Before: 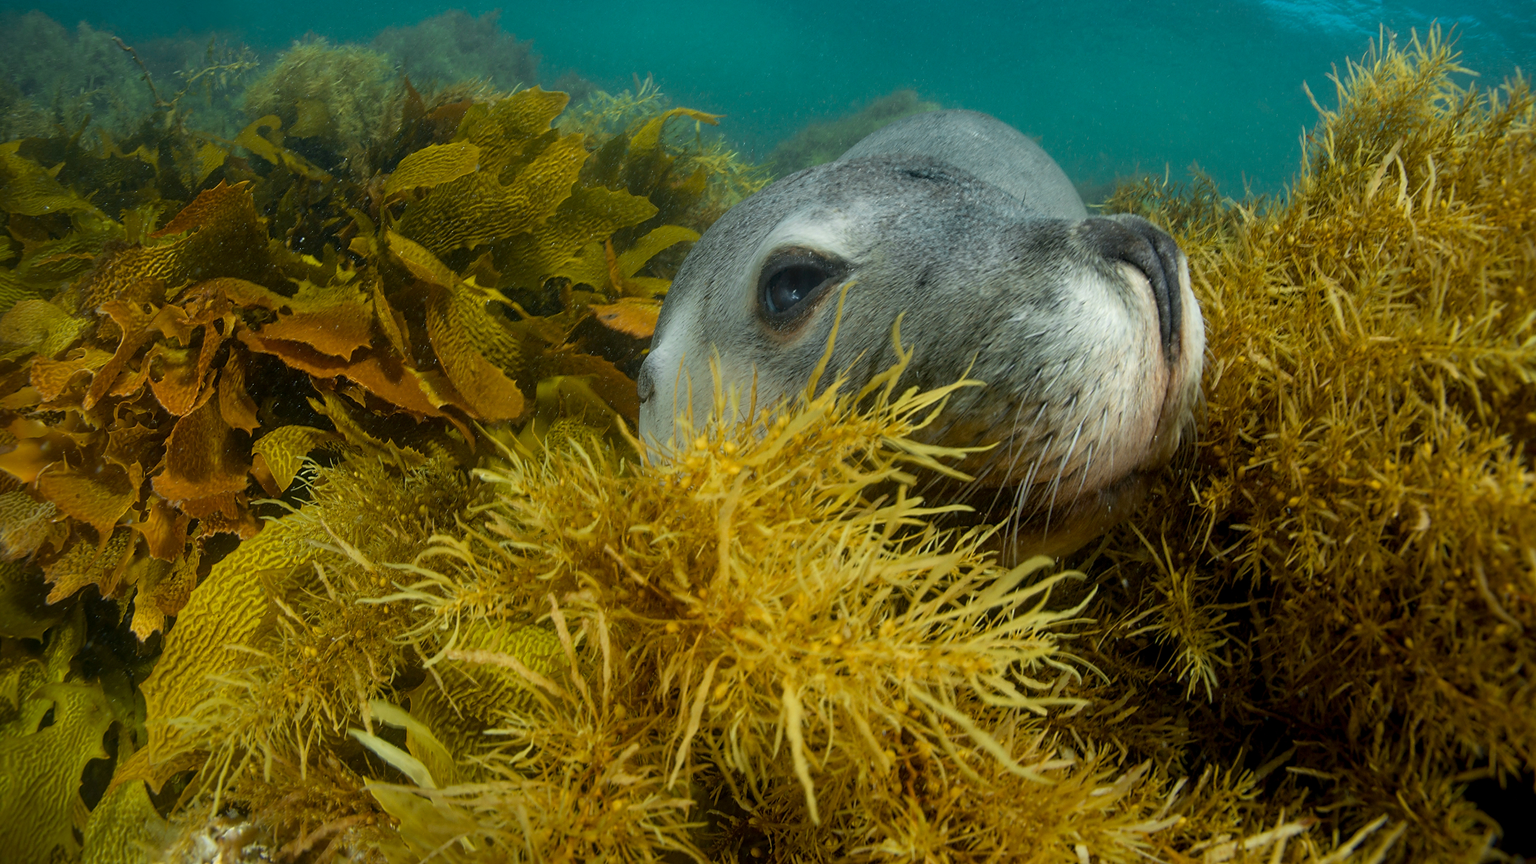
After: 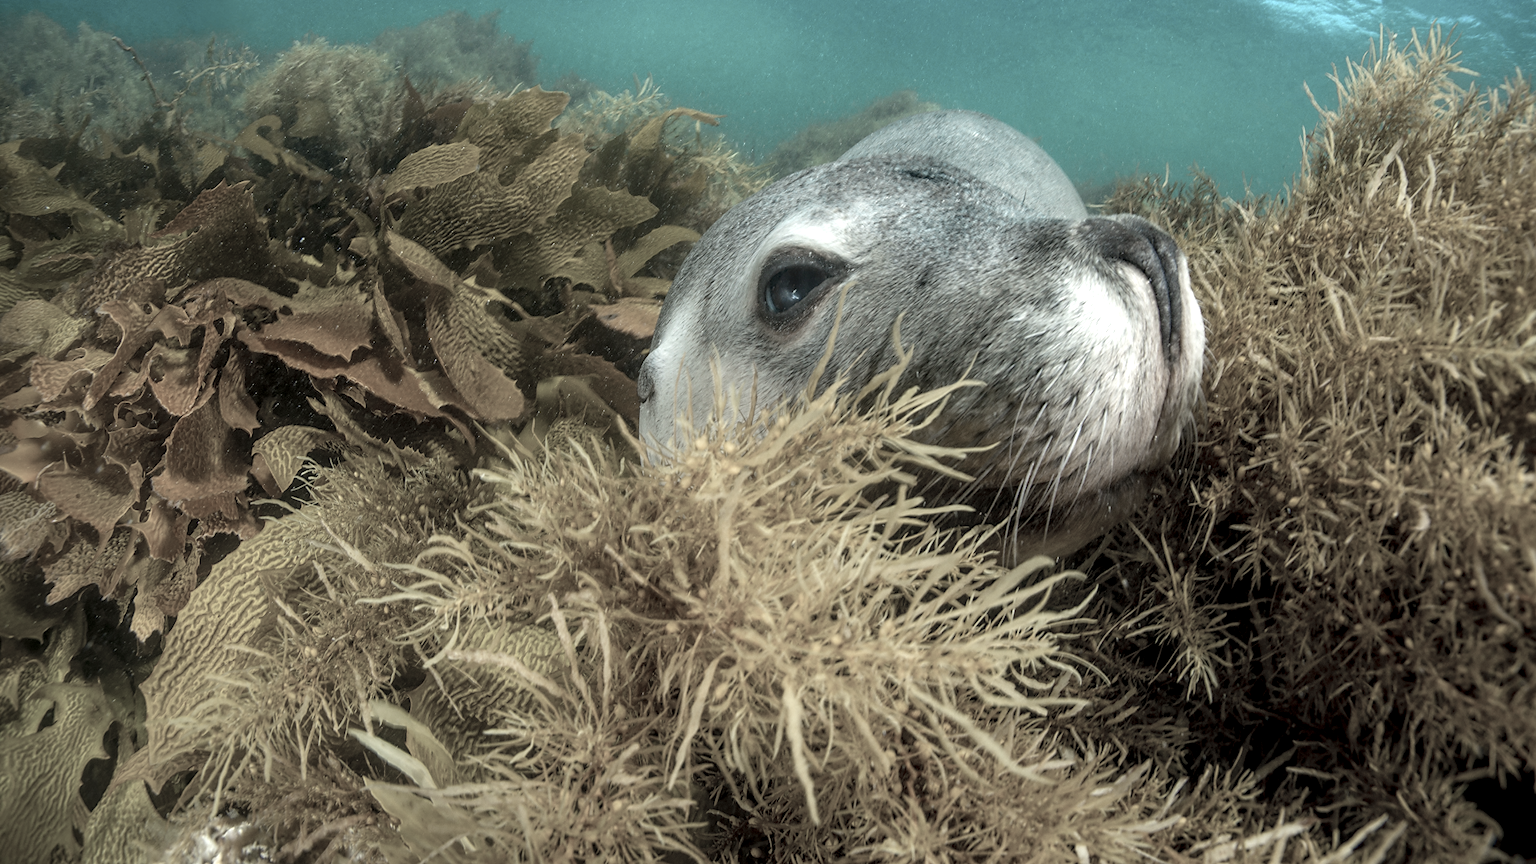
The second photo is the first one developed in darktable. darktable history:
color zones: curves: ch0 [(0, 0.613) (0.01, 0.613) (0.245, 0.448) (0.498, 0.529) (0.642, 0.665) (0.879, 0.777) (0.99, 0.613)]; ch1 [(0, 0.272) (0.219, 0.127) (0.724, 0.346)]
local contrast: on, module defaults
exposure: black level correction 0, exposure 0.69 EV, compensate exposure bias true, compensate highlight preservation false
